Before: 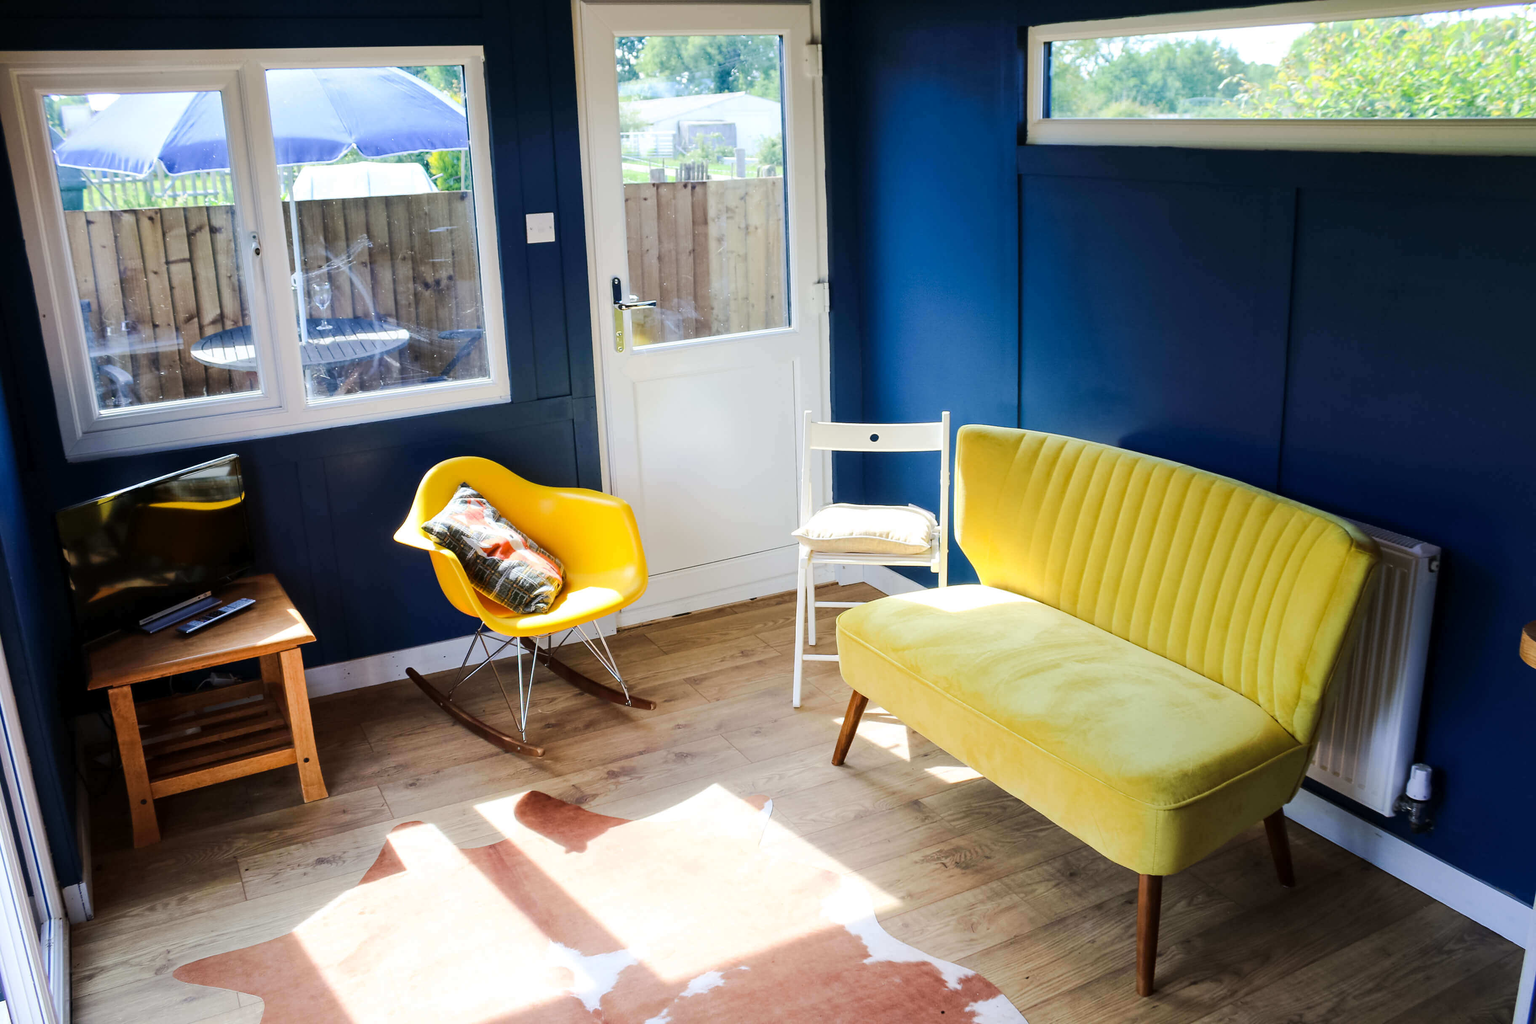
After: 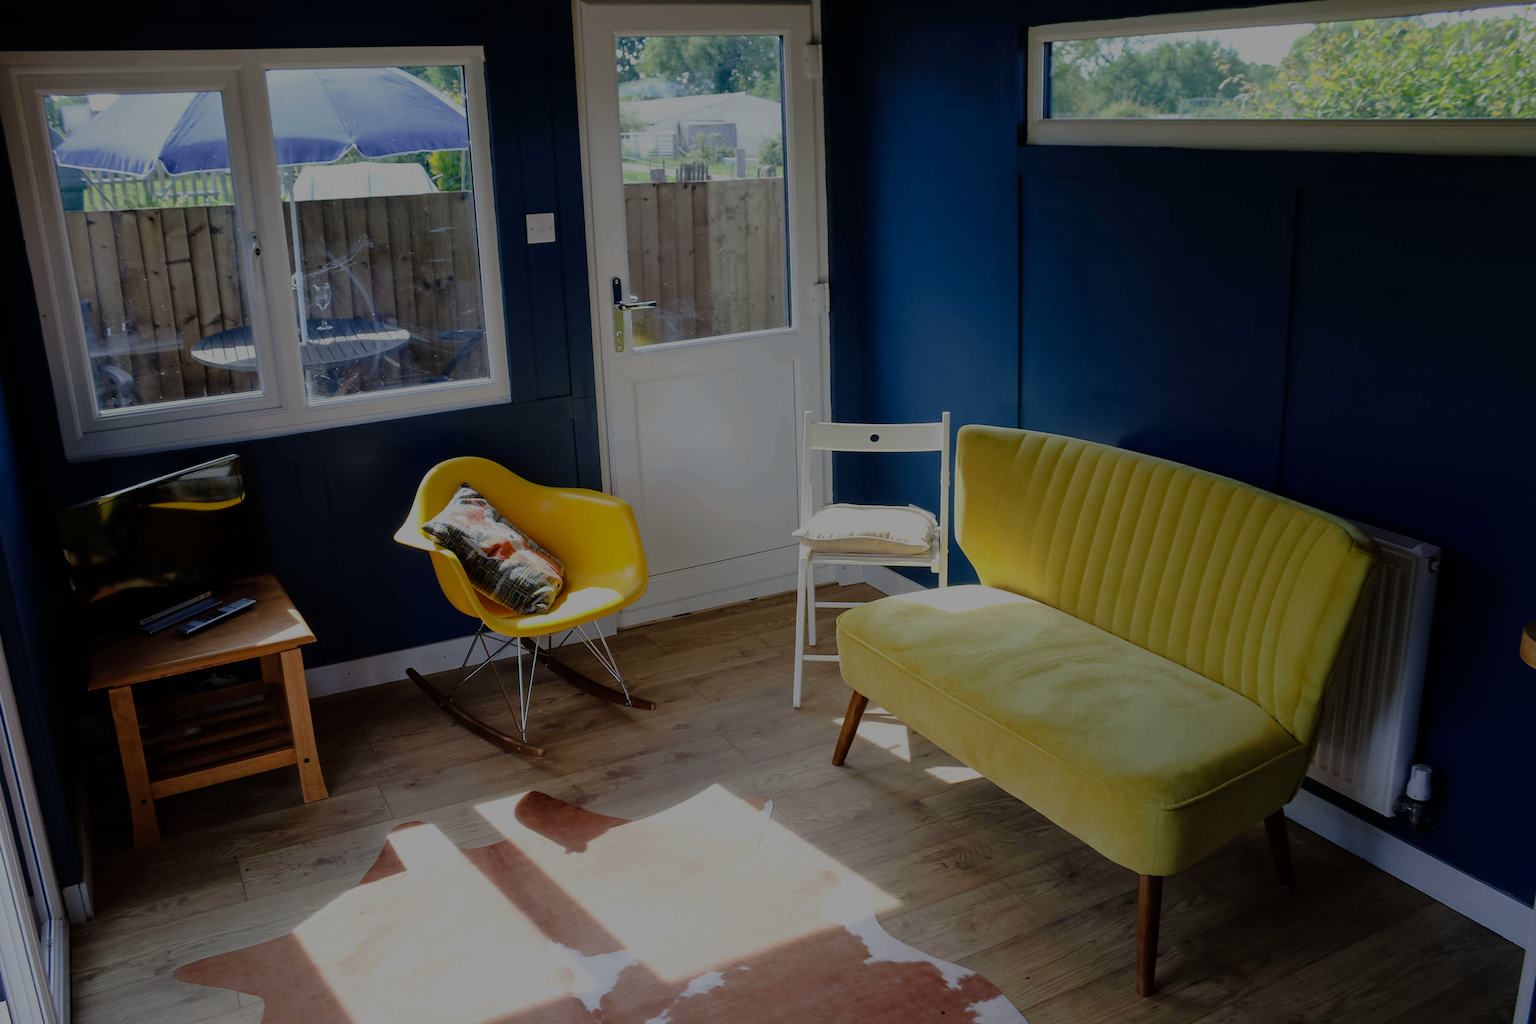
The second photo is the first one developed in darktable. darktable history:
tone equalizer: -8 EV -1.98 EV, -7 EV -2 EV, -6 EV -1.98 EV, -5 EV -1.96 EV, -4 EV -1.96 EV, -3 EV -2 EV, -2 EV -1.98 EV, -1 EV -1.62 EV, +0 EV -1.99 EV, edges refinement/feathering 500, mask exposure compensation -1.57 EV, preserve details no
